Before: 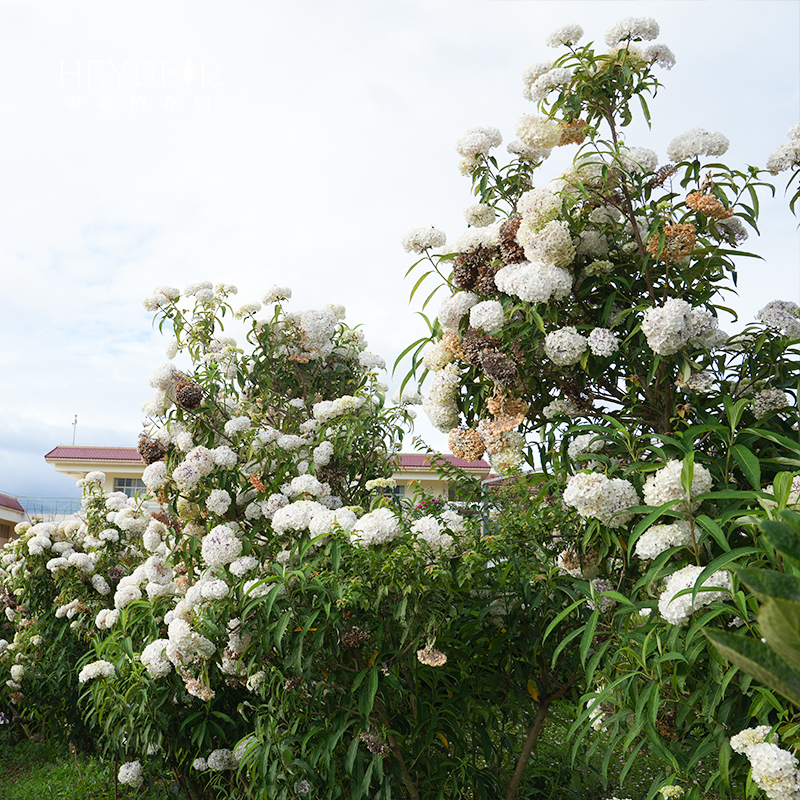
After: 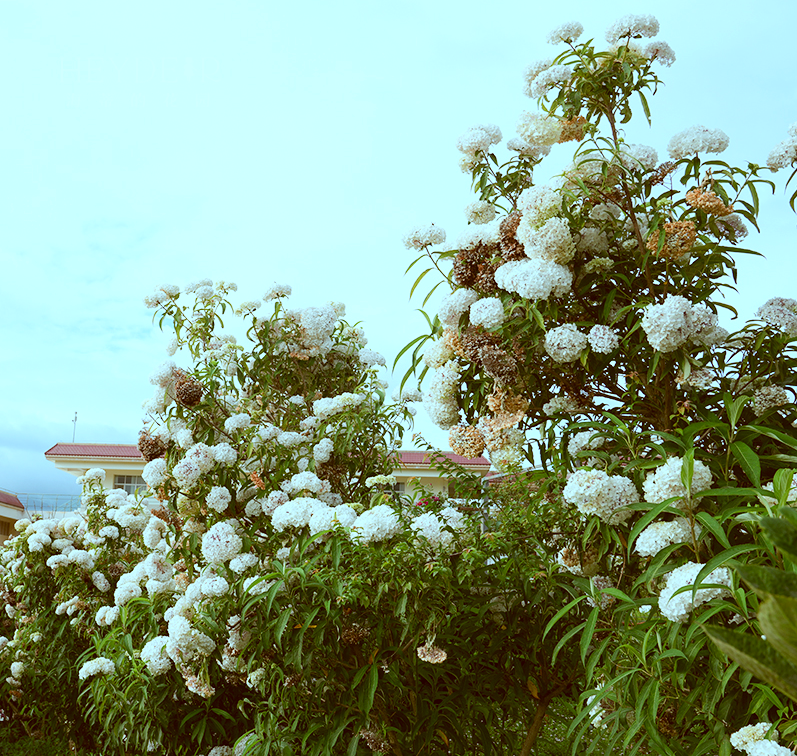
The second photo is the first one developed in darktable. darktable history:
crop: top 0.439%, right 0.255%, bottom 5.012%
color correction: highlights a* -14.87, highlights b* -16.16, shadows a* 10.85, shadows b* 28.76
